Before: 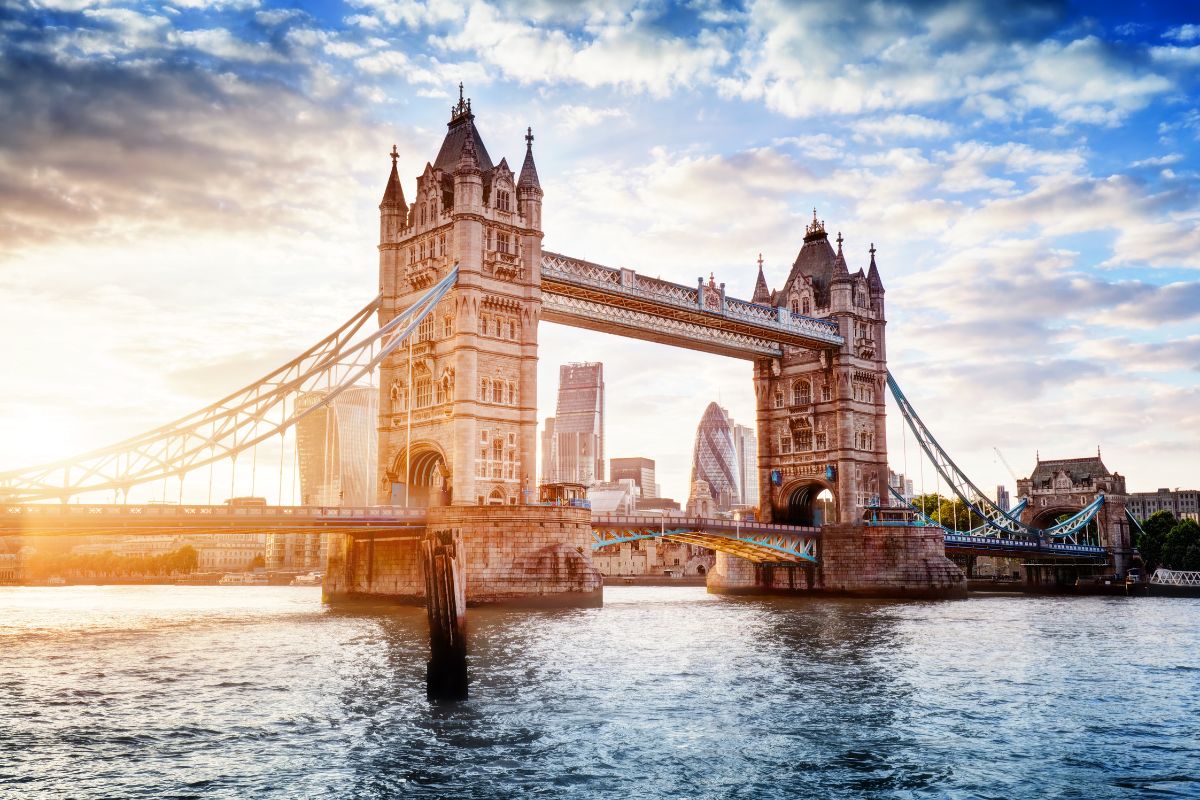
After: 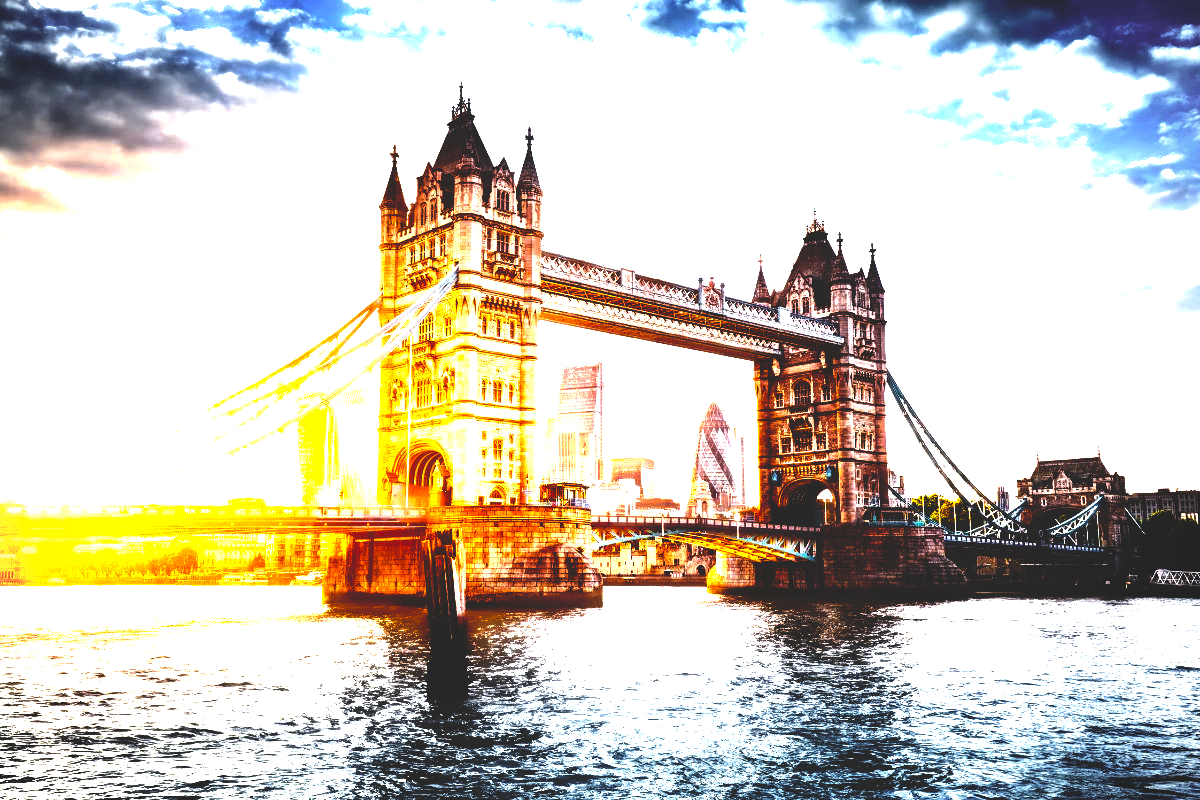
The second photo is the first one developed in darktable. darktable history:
vignetting: fall-off radius 60.91%, unbound false
color zones: curves: ch0 [(0, 0.511) (0.143, 0.531) (0.286, 0.56) (0.429, 0.5) (0.571, 0.5) (0.714, 0.5) (0.857, 0.5) (1, 0.5)]; ch1 [(0, 0.525) (0.143, 0.705) (0.286, 0.715) (0.429, 0.35) (0.571, 0.35) (0.714, 0.35) (0.857, 0.4) (1, 0.4)]; ch2 [(0, 0.572) (0.143, 0.512) (0.286, 0.473) (0.429, 0.45) (0.571, 0.5) (0.714, 0.5) (0.857, 0.518) (1, 0.518)]
color balance rgb: linear chroma grading › shadows -8.502%, linear chroma grading › global chroma 9.999%, perceptual saturation grading › global saturation 0.207%, perceptual brilliance grading › highlights 74.692%, perceptual brilliance grading › shadows -29.398%, global vibrance 20%
base curve: curves: ch0 [(0, 0.02) (0.083, 0.036) (1, 1)], preserve colors none
